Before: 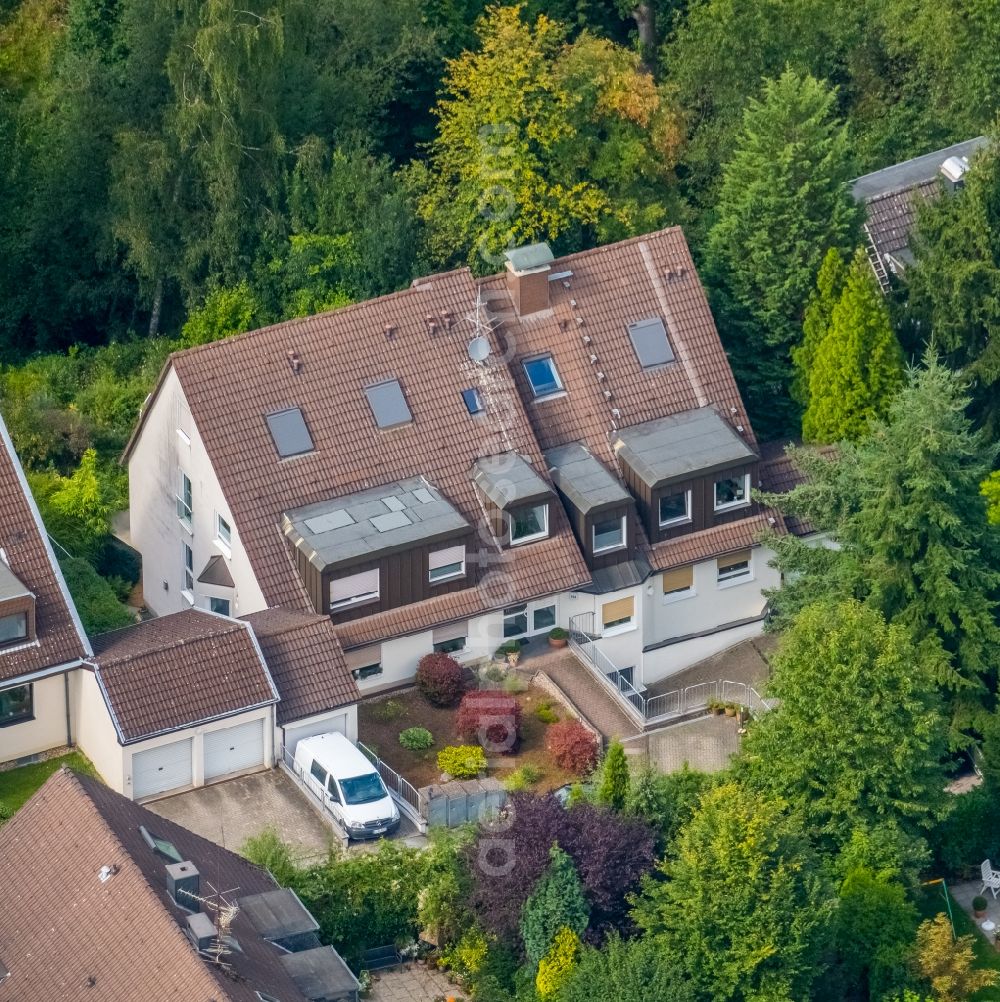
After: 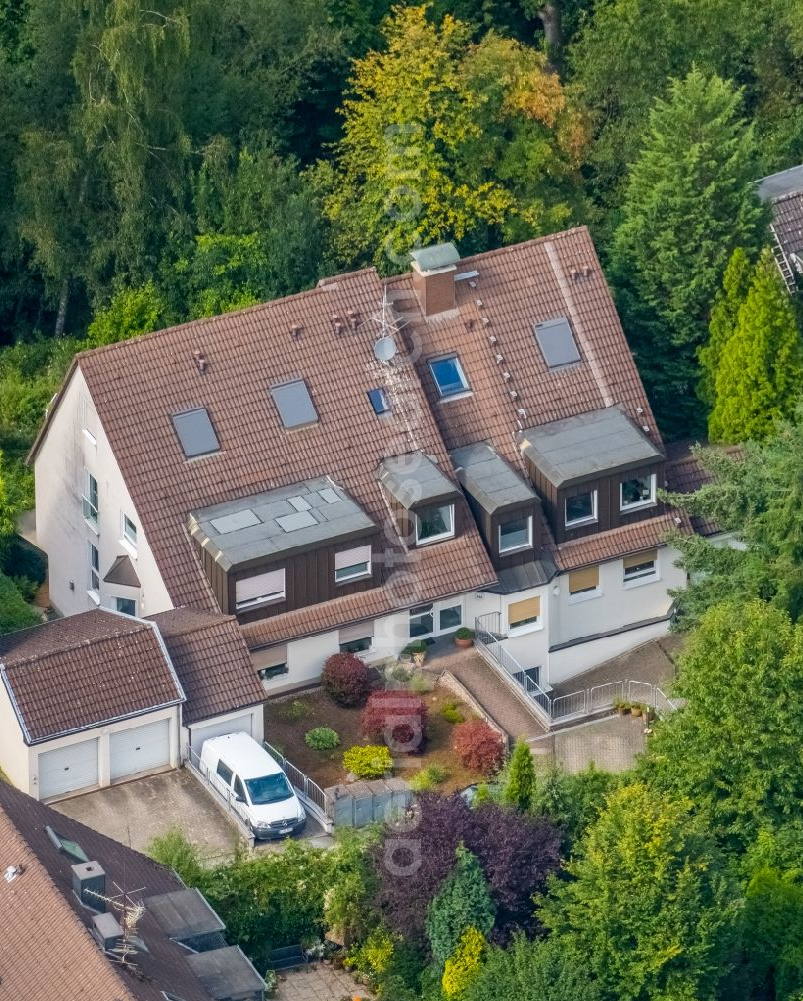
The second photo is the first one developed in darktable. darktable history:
crop and rotate: left 9.499%, right 10.144%
